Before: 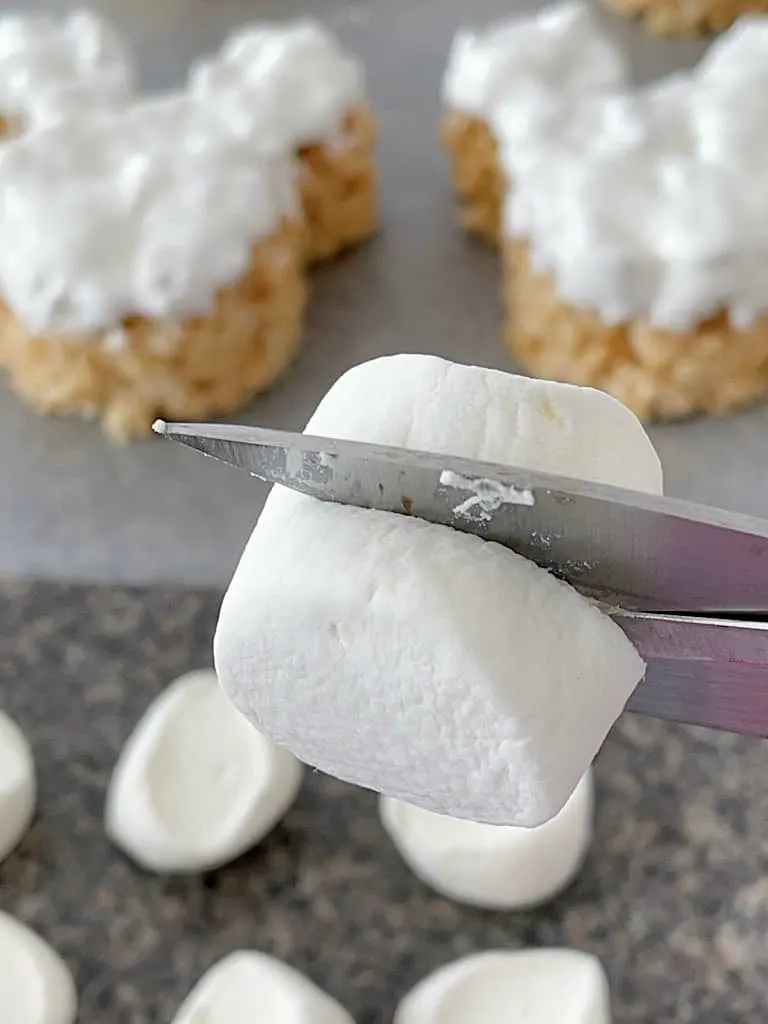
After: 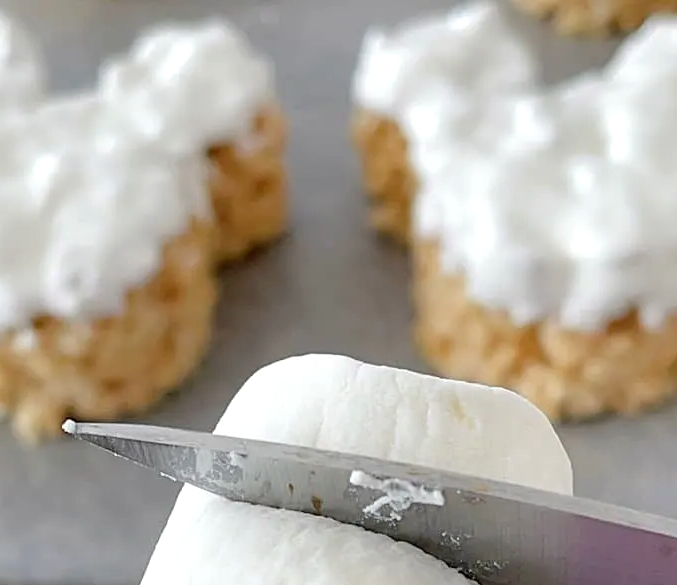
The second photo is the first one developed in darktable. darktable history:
crop and rotate: left 11.812%, bottom 42.776%
levels: levels [0, 0.476, 0.951]
